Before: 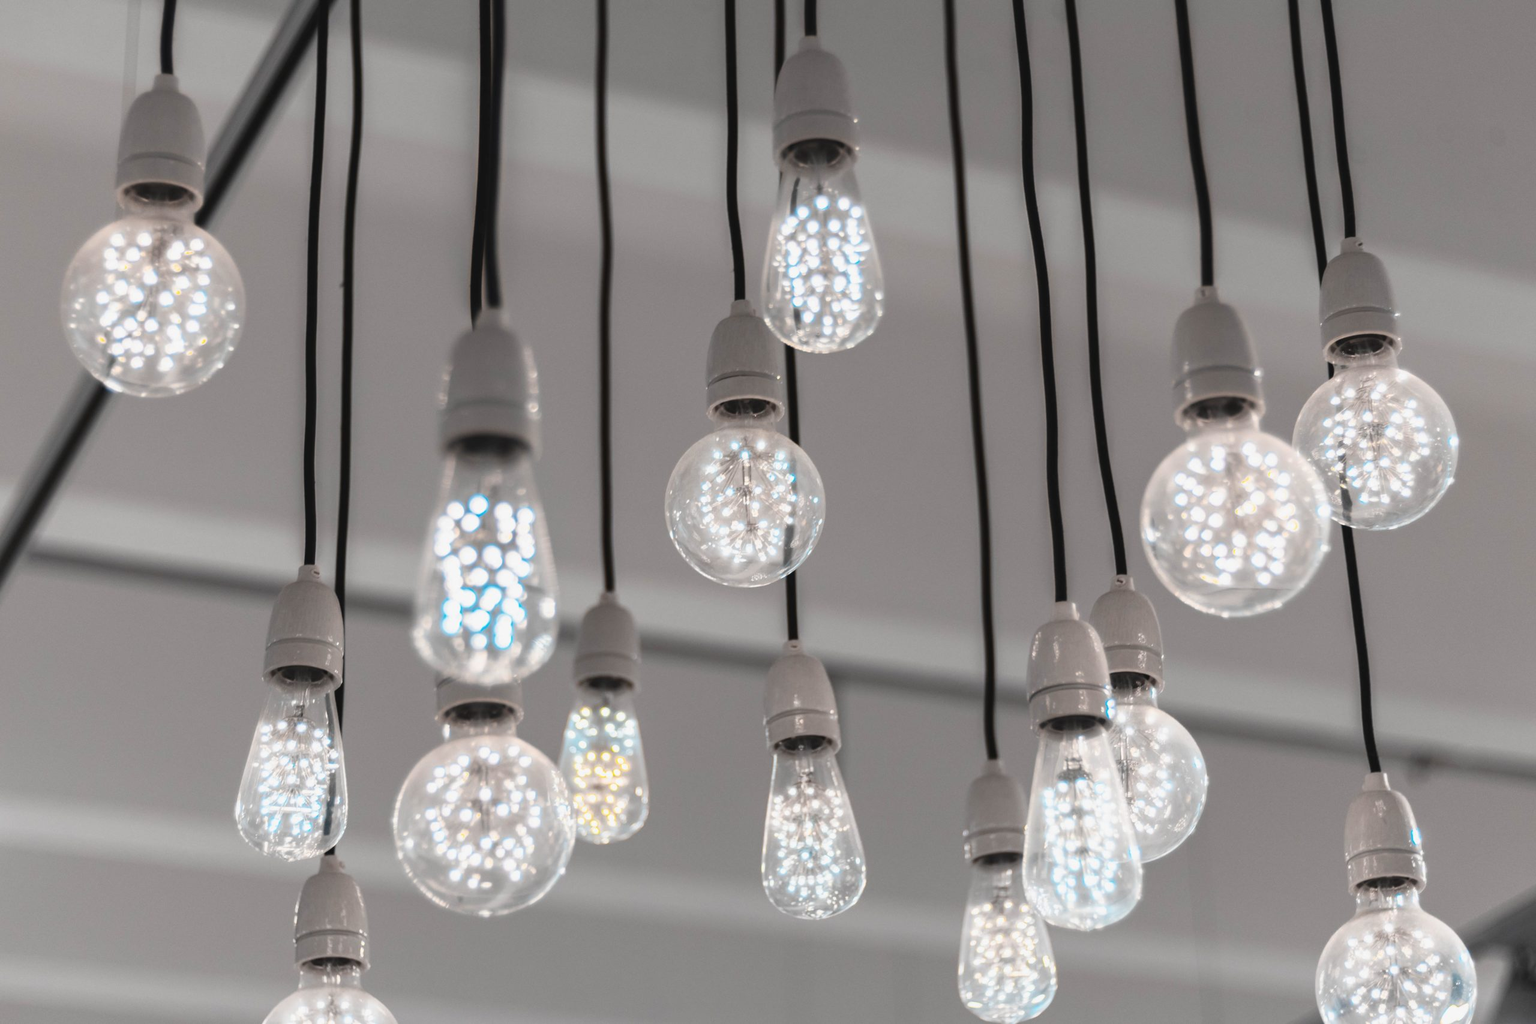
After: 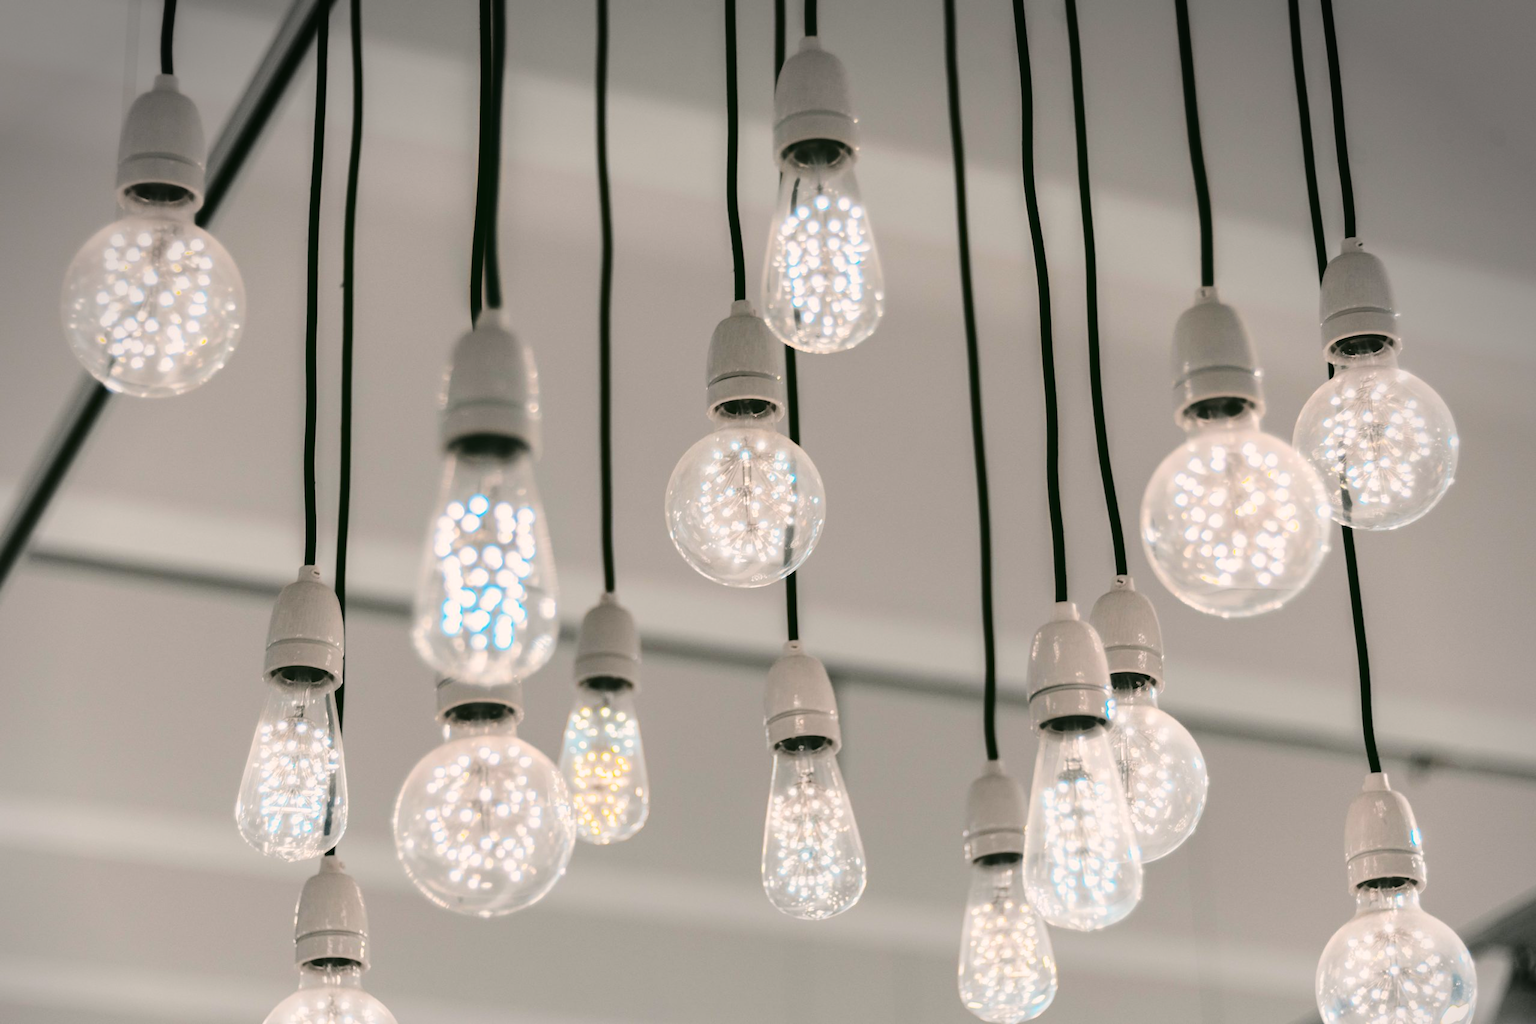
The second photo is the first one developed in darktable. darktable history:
tone curve: curves: ch0 [(0, 0) (0.003, 0.036) (0.011, 0.039) (0.025, 0.039) (0.044, 0.043) (0.069, 0.05) (0.1, 0.072) (0.136, 0.102) (0.177, 0.144) (0.224, 0.204) (0.277, 0.288) (0.335, 0.384) (0.399, 0.477) (0.468, 0.575) (0.543, 0.652) (0.623, 0.724) (0.709, 0.785) (0.801, 0.851) (0.898, 0.915) (1, 1)], color space Lab, linked channels, preserve colors none
color correction: highlights a* 4.56, highlights b* 4.96, shadows a* -7.34, shadows b* 4.99
vignetting: fall-off start 89.21%, fall-off radius 42.88%, center (-0.024, 0.403), width/height ratio 1.157, unbound false
